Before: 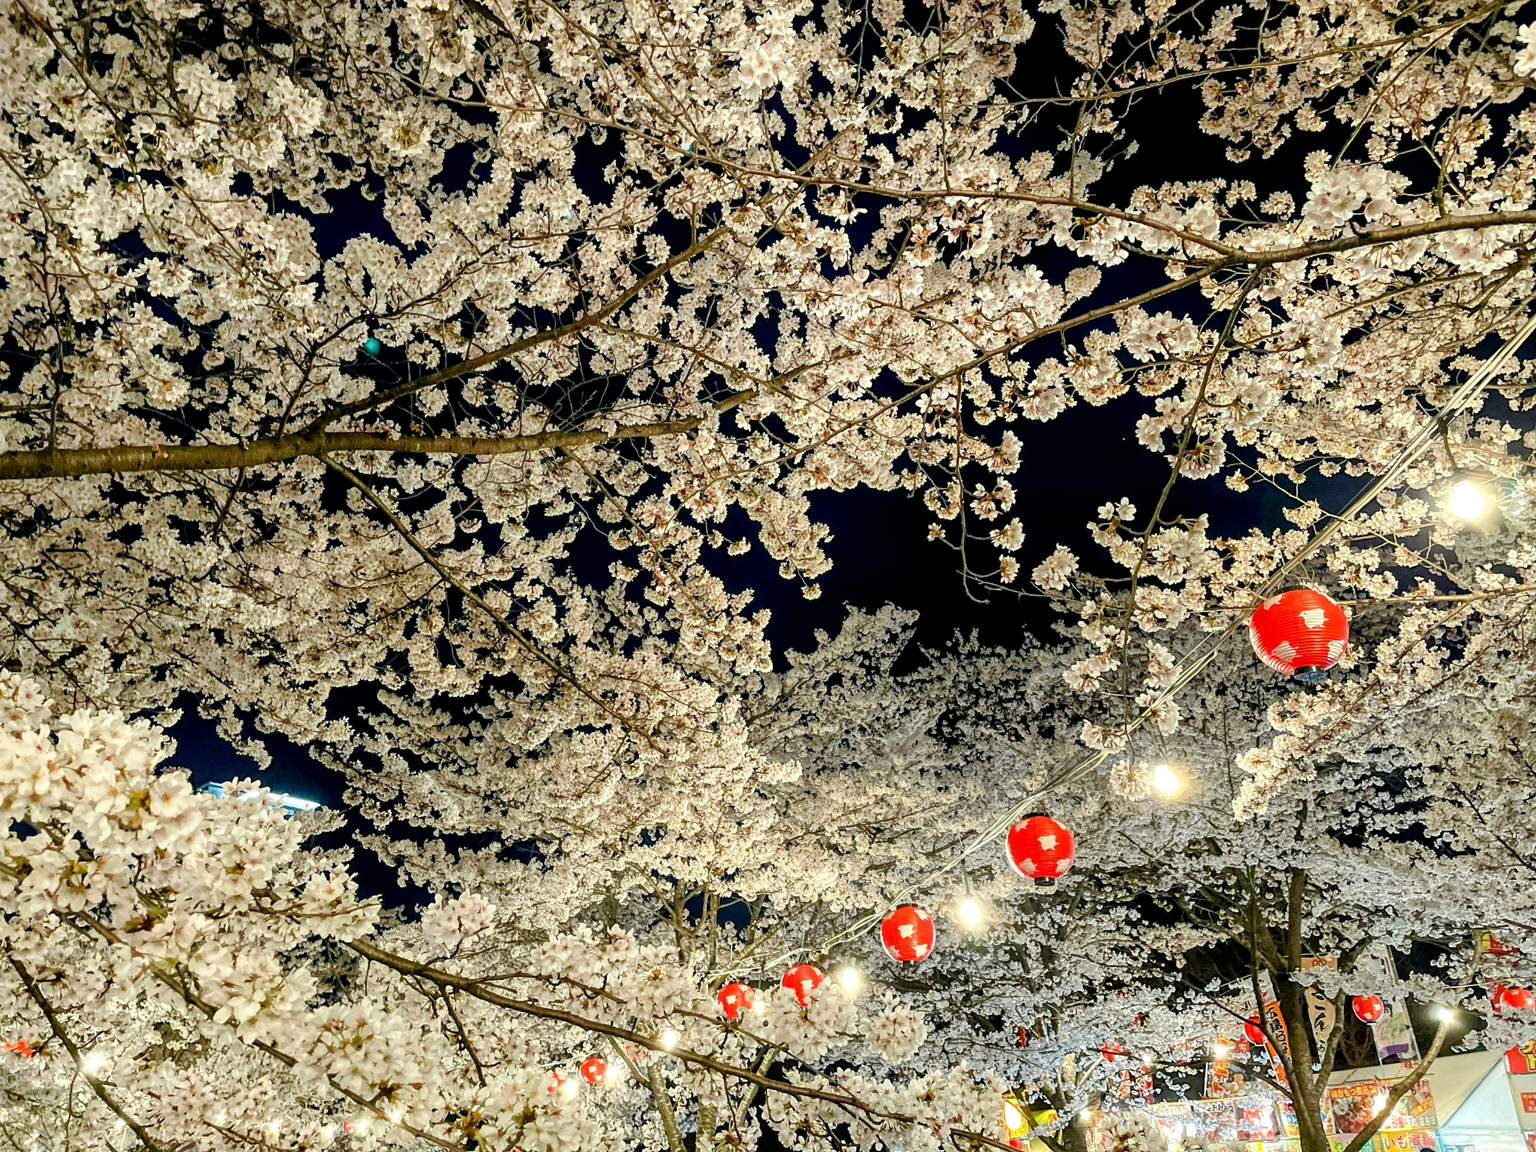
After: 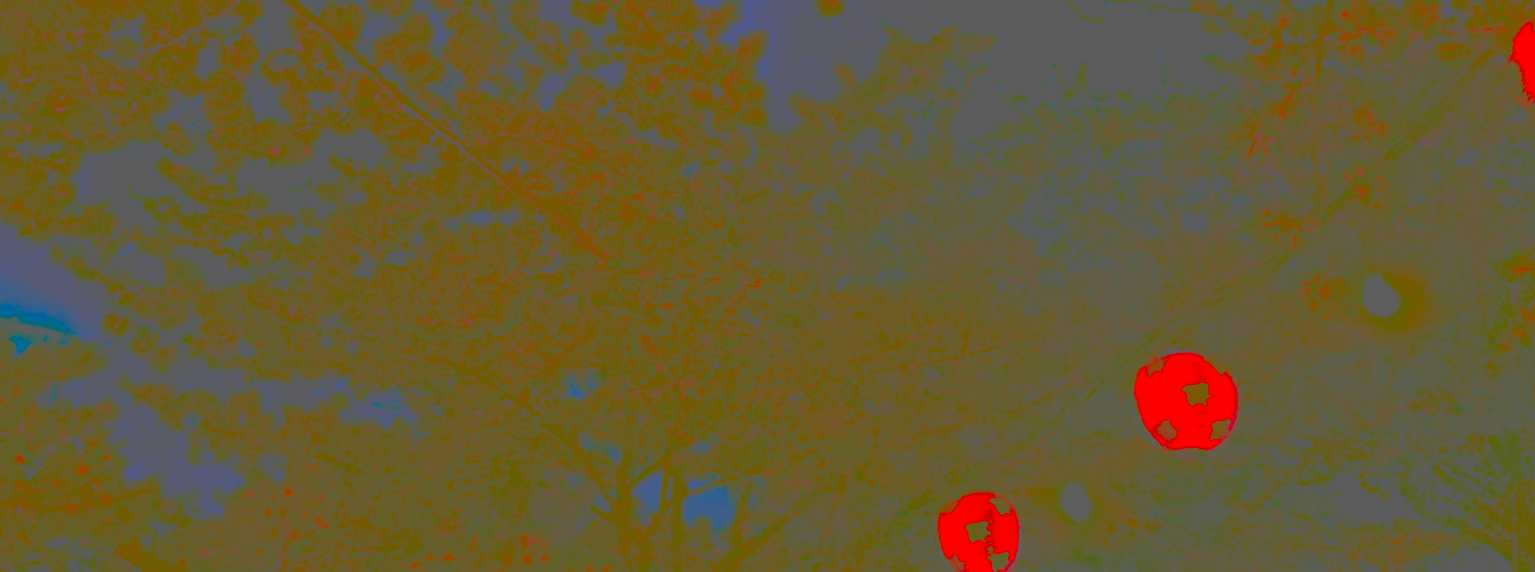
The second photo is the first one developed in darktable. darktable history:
crop: left 18.091%, top 51.13%, right 17.525%, bottom 16.85%
contrast brightness saturation: contrast -0.99, brightness -0.17, saturation 0.75
